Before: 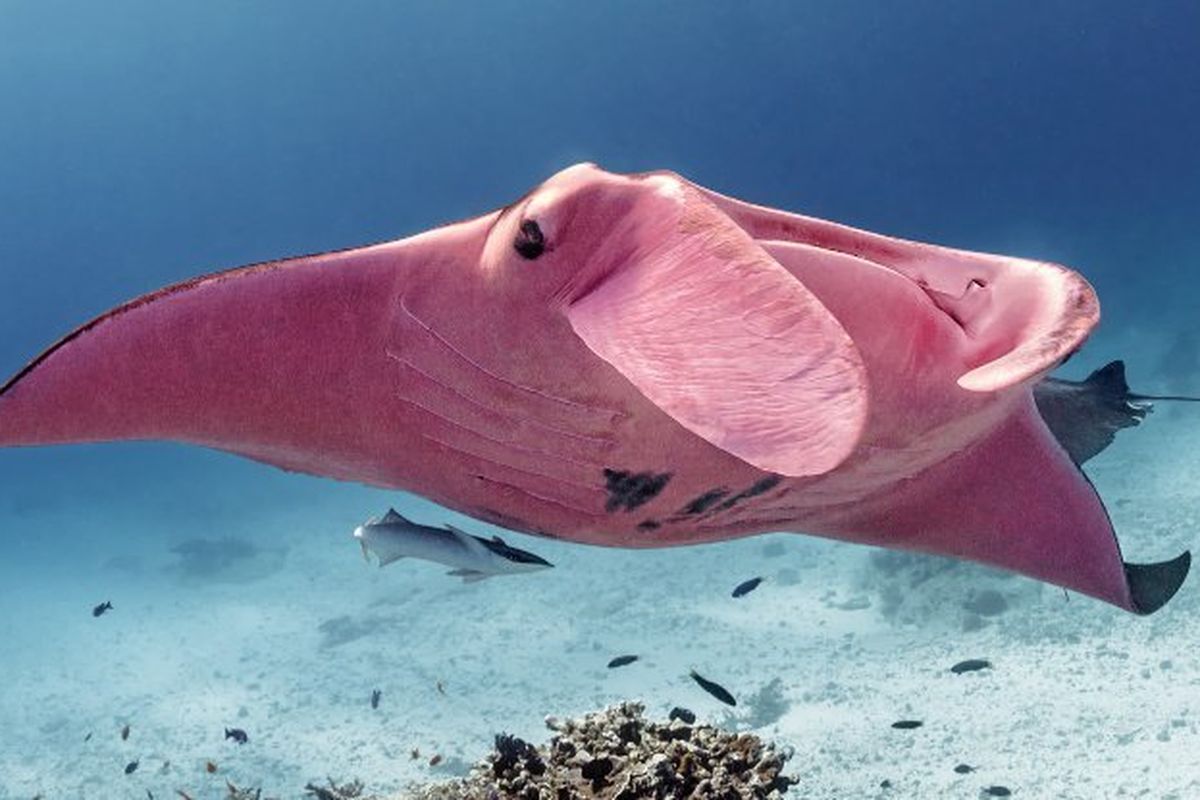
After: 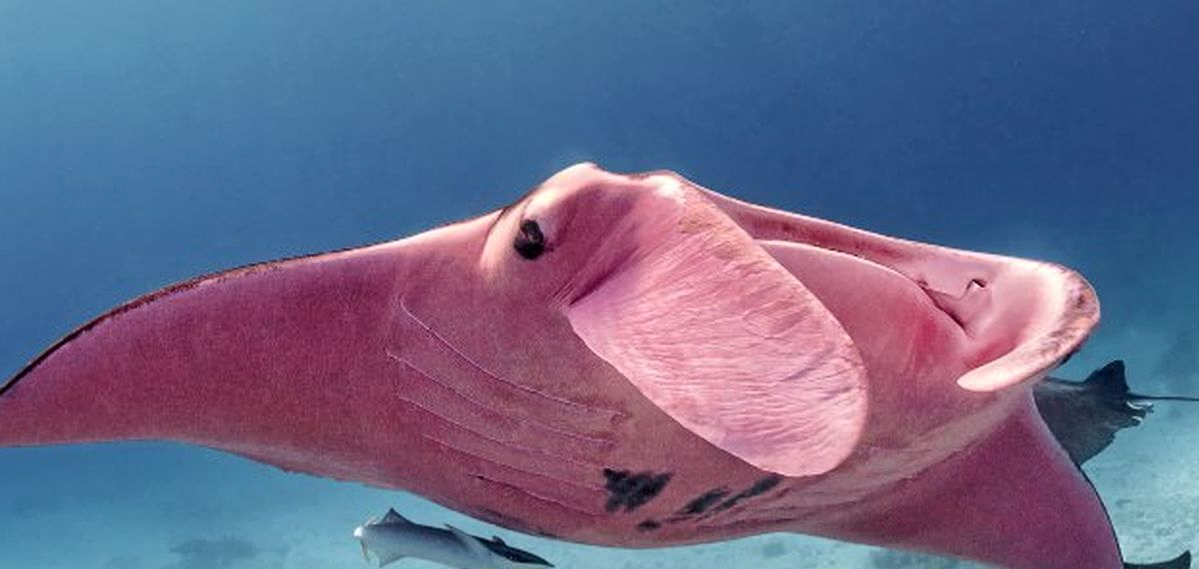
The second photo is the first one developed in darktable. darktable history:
crop: bottom 28.761%
local contrast: mode bilateral grid, contrast 20, coarseness 51, detail 120%, midtone range 0.2
